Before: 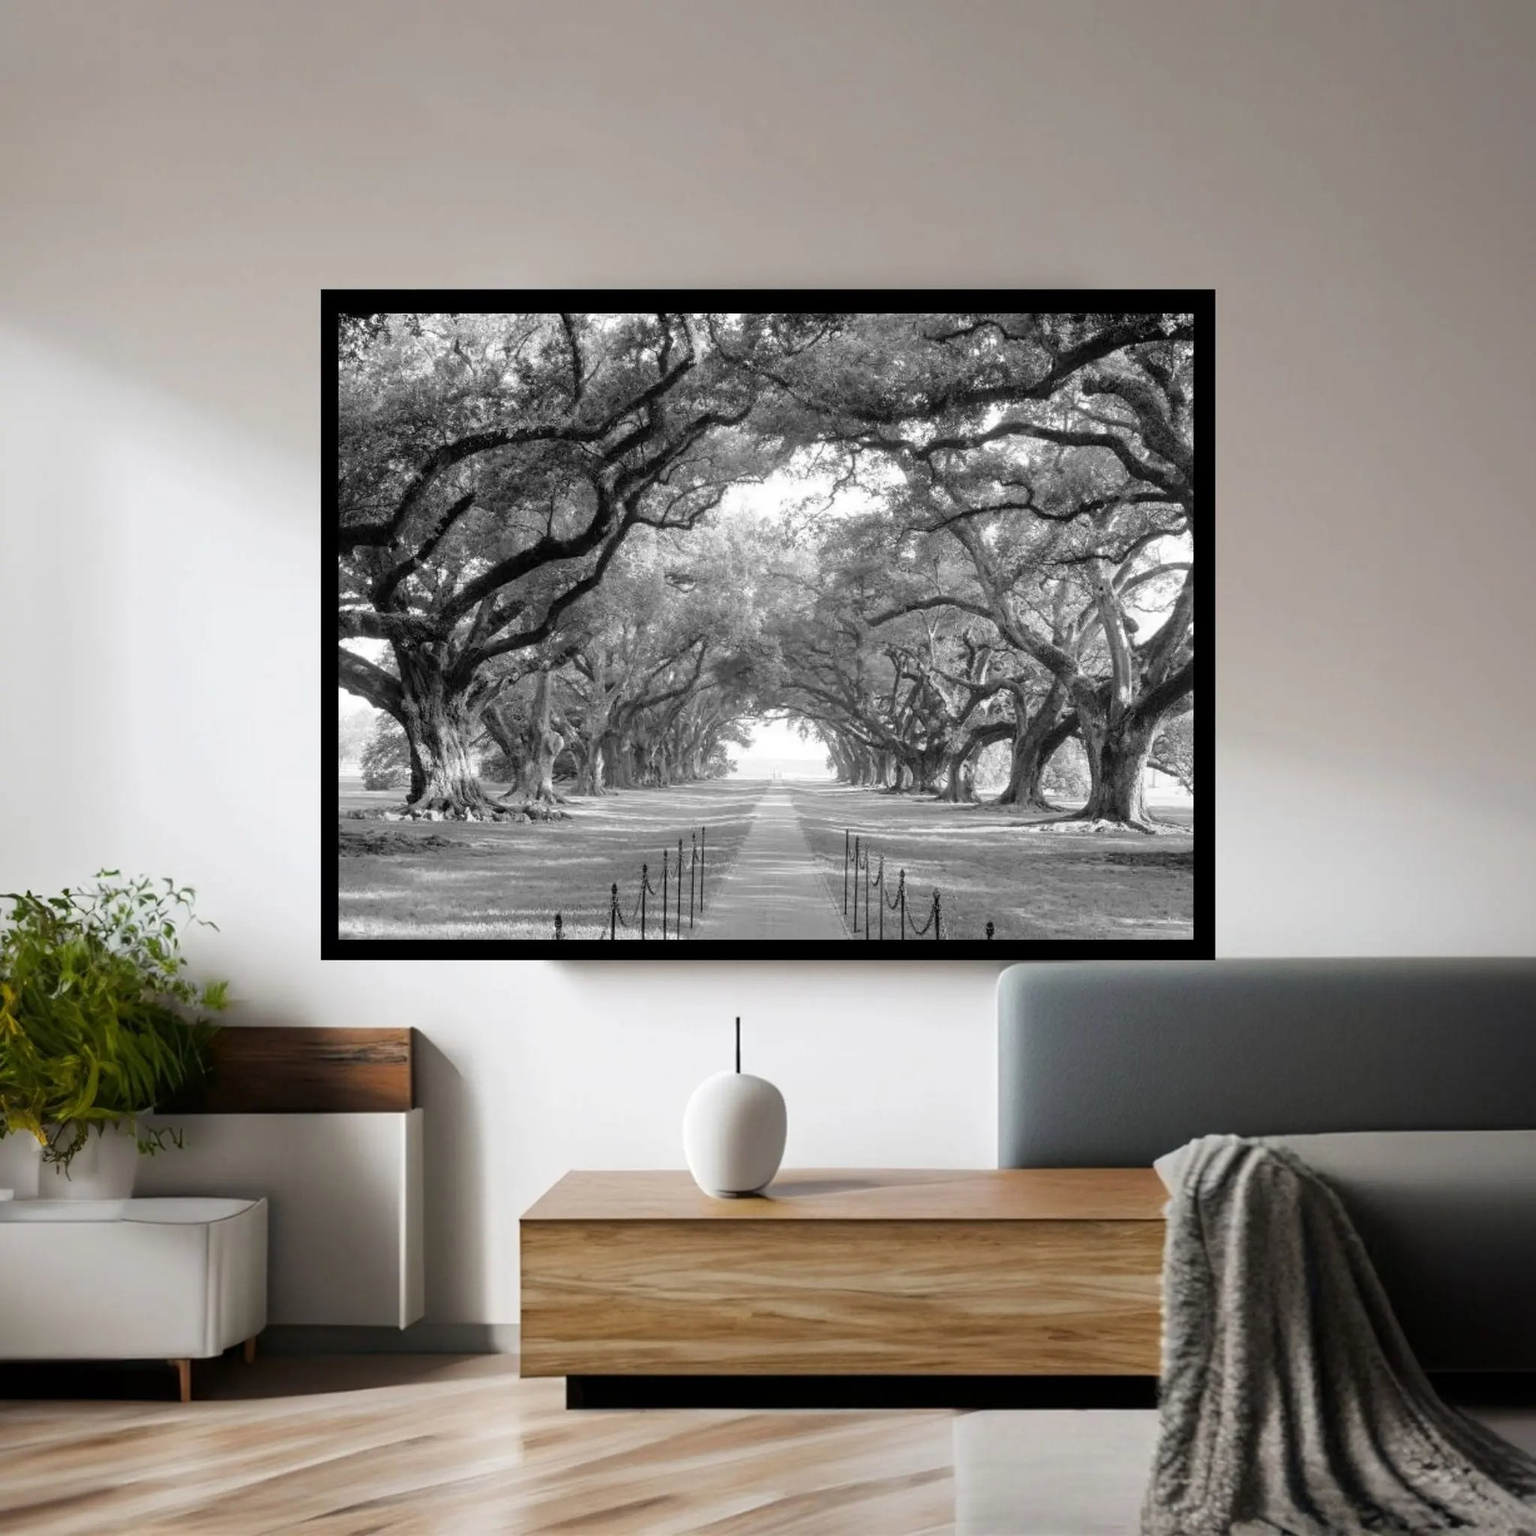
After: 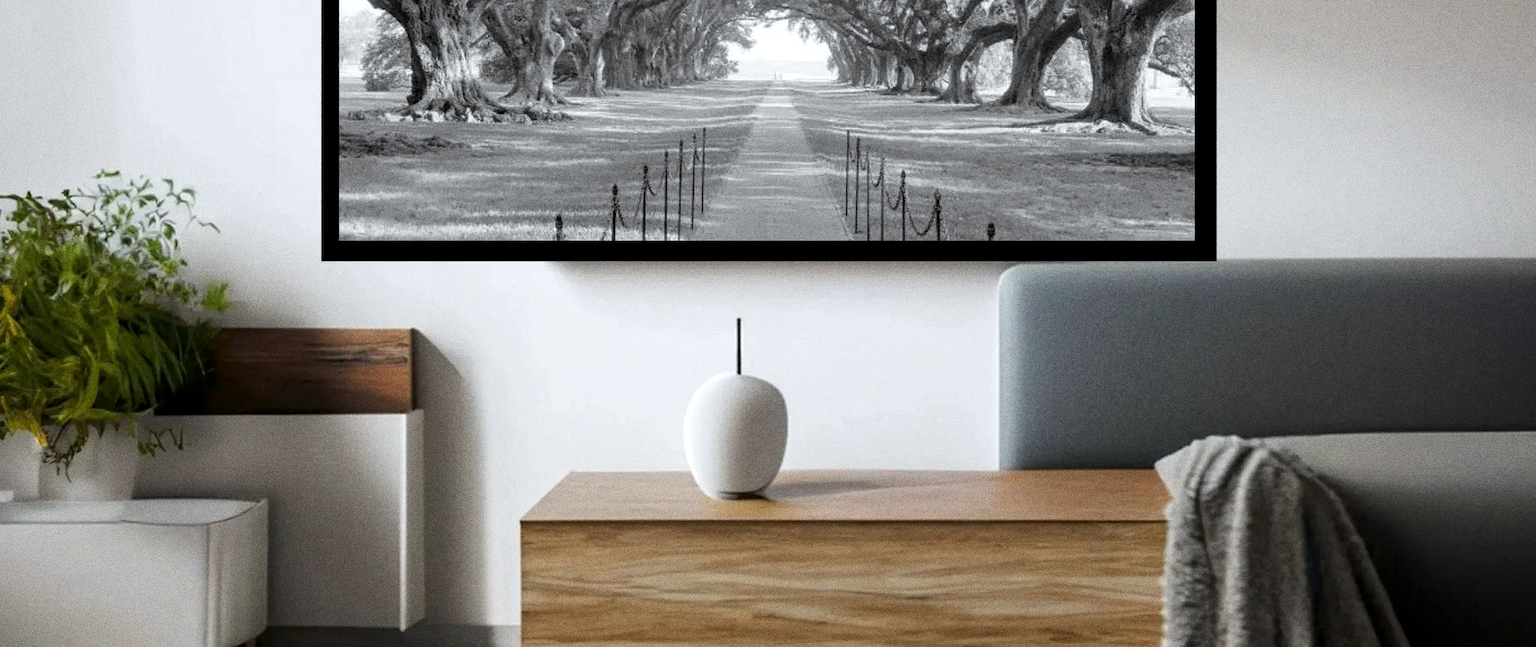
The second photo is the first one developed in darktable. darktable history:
grain: coarseness 11.82 ISO, strength 36.67%, mid-tones bias 74.17%
white balance: red 0.982, blue 1.018
crop: top 45.551%, bottom 12.262%
local contrast: highlights 100%, shadows 100%, detail 120%, midtone range 0.2
